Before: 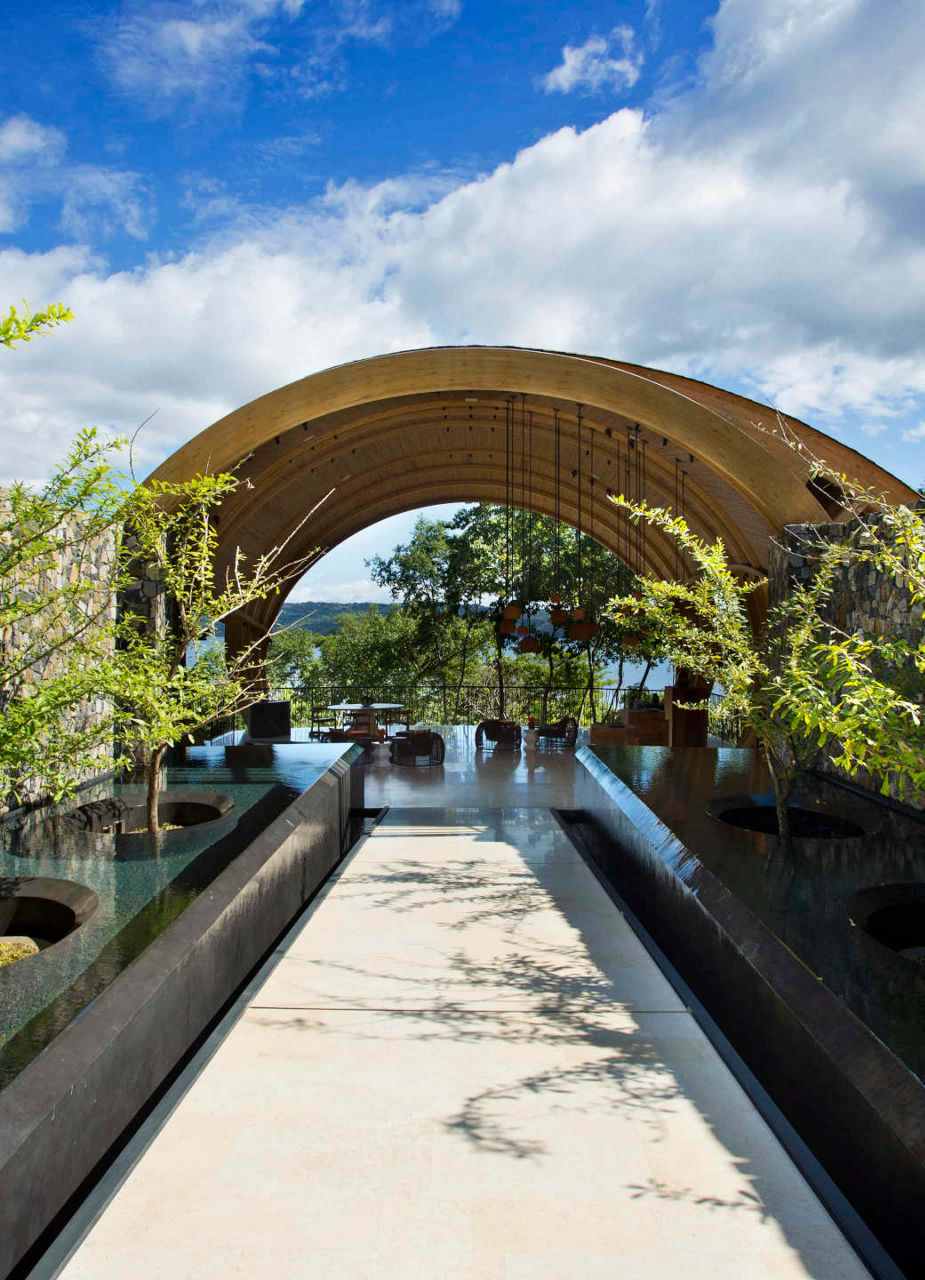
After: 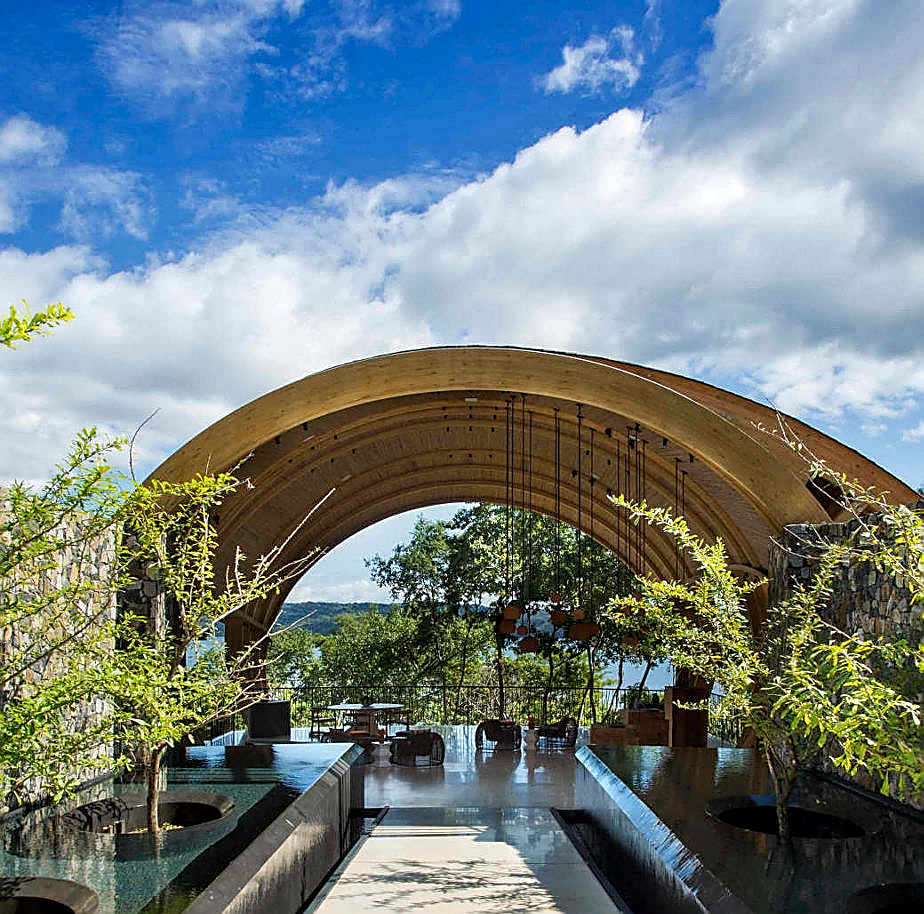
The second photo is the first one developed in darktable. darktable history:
crop: right 0.001%, bottom 28.537%
sharpen: radius 1.381, amount 1.249, threshold 0.709
local contrast: detail 130%
